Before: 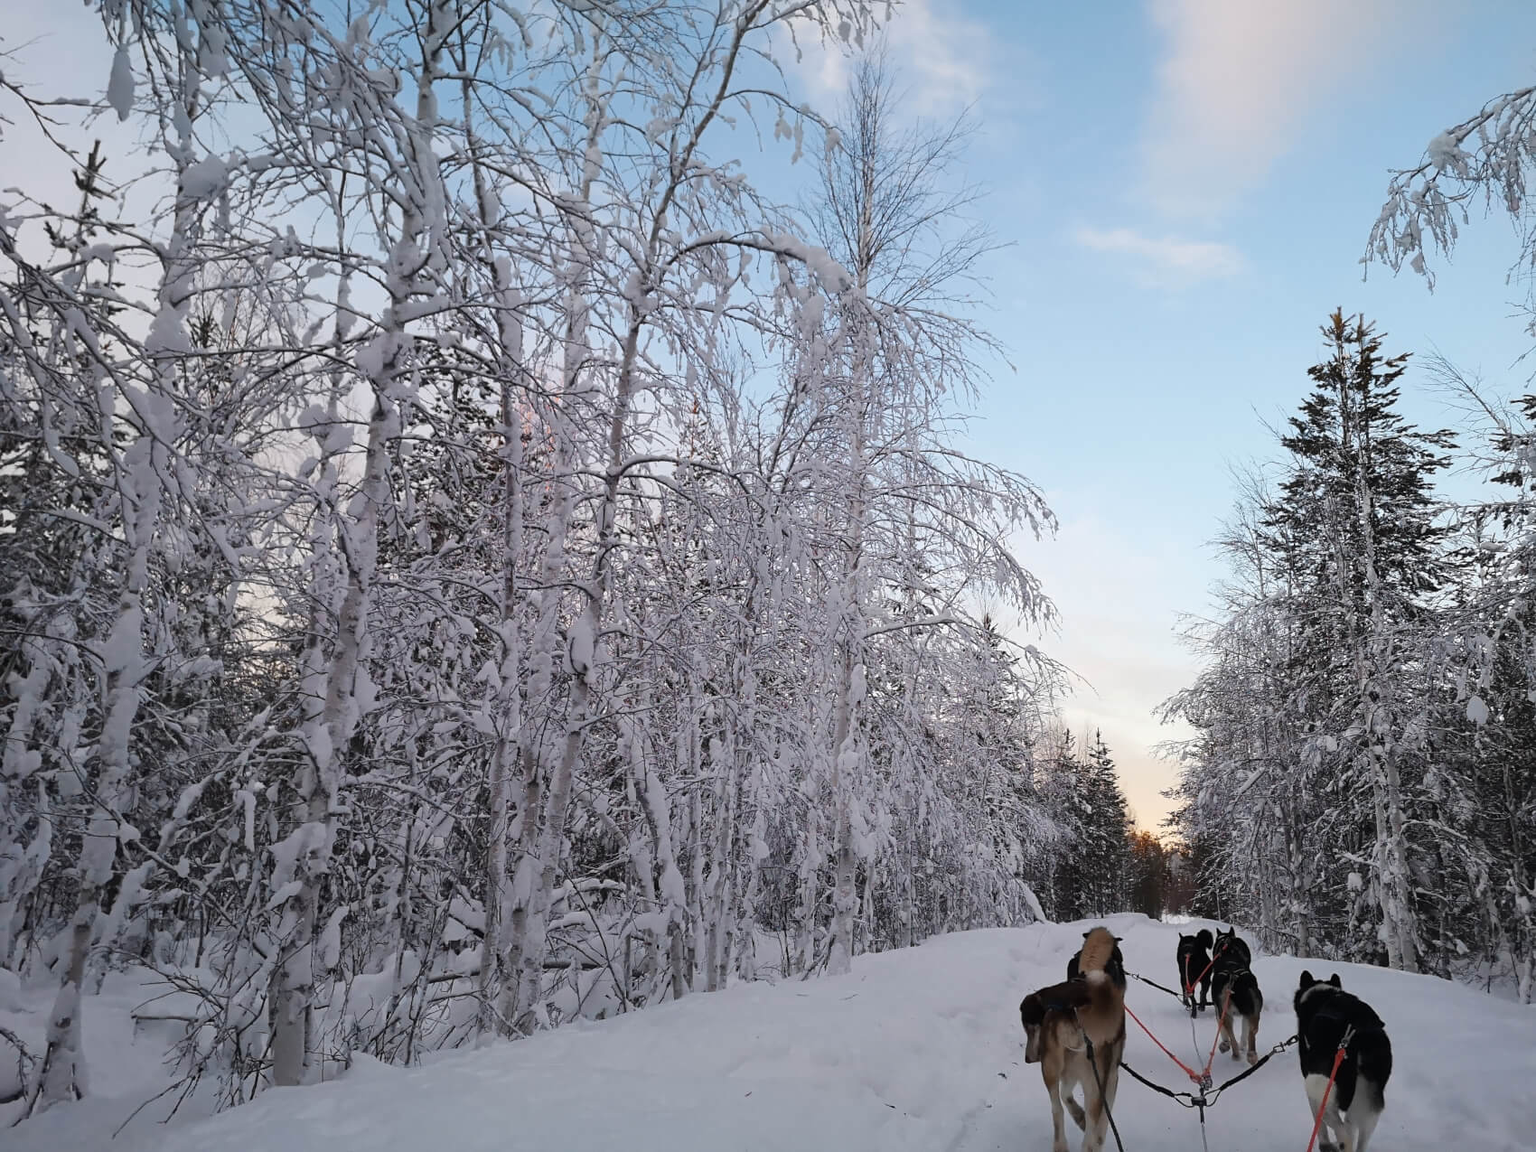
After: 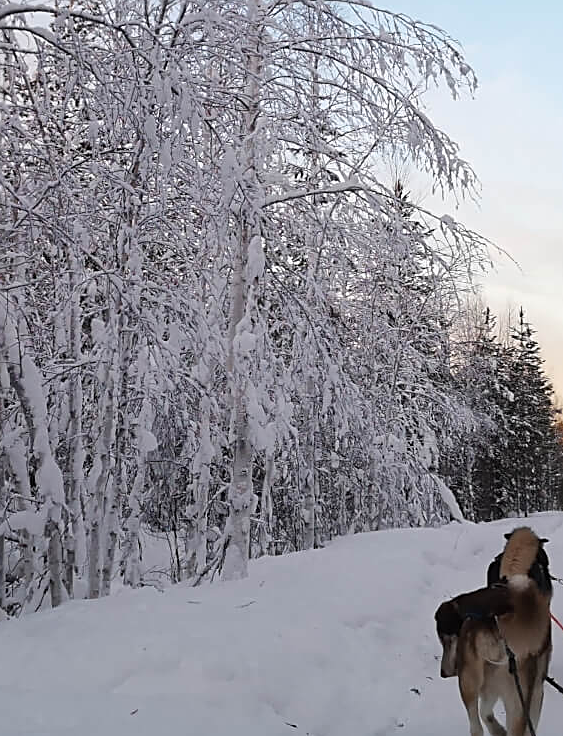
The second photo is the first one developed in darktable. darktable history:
sharpen: on, module defaults
crop: left 40.878%, top 39.176%, right 25.993%, bottom 3.081%
